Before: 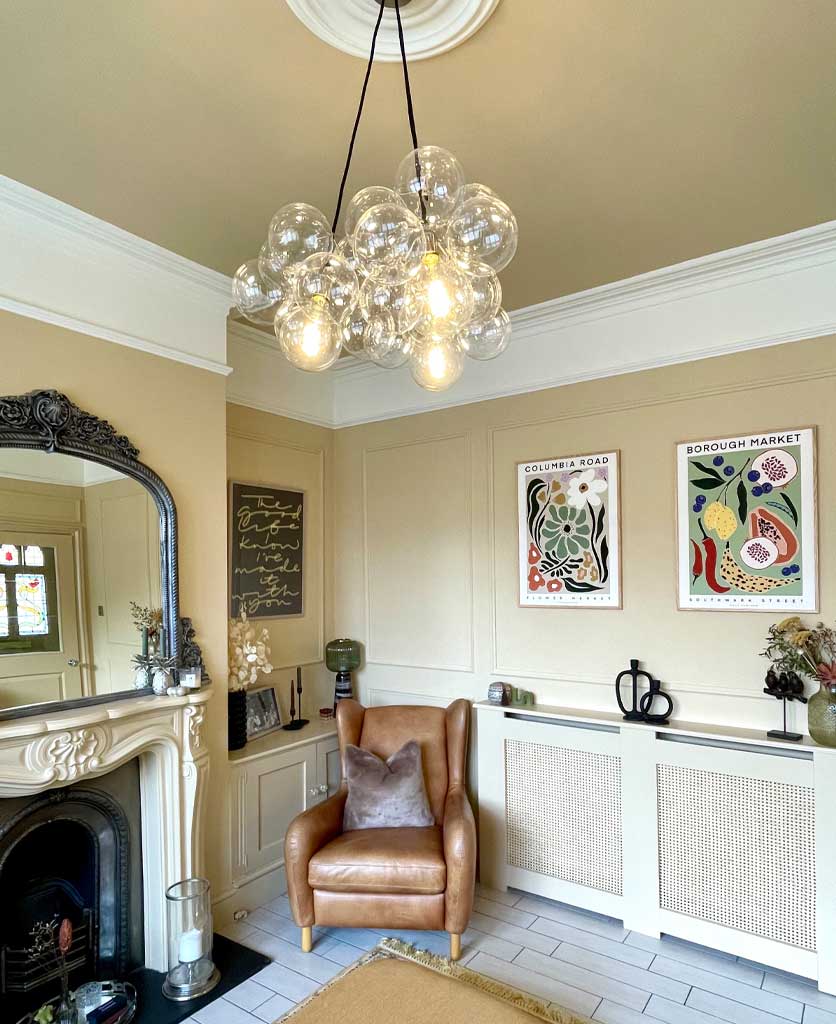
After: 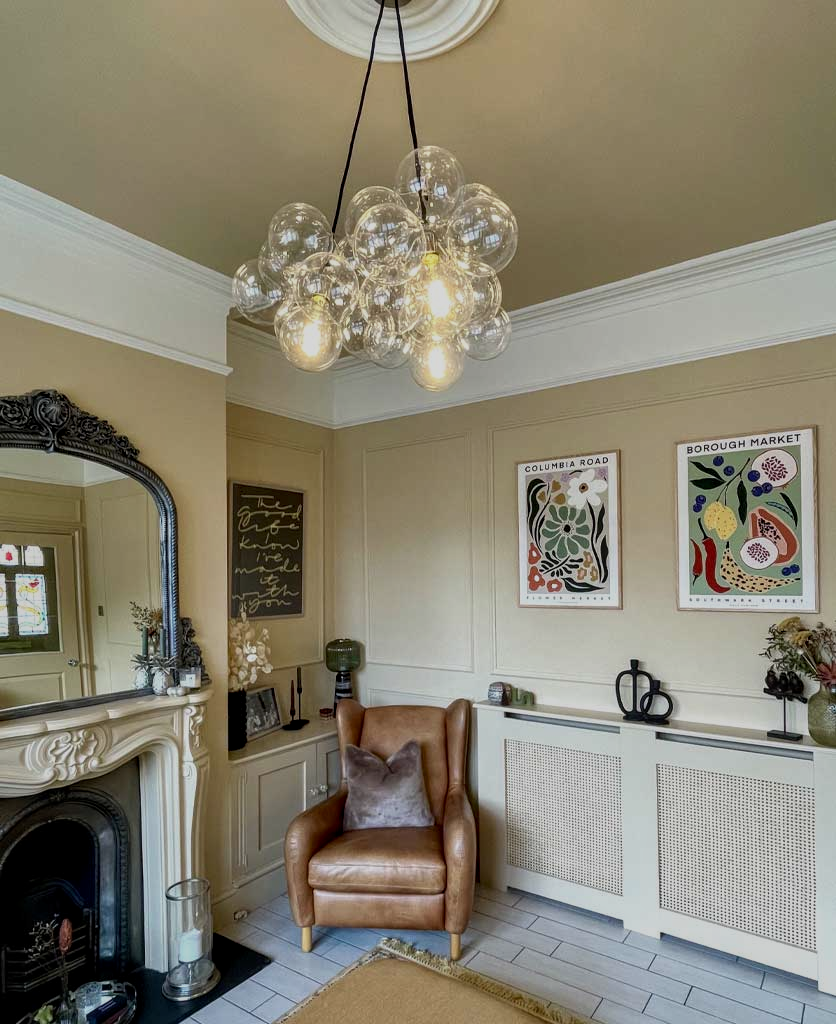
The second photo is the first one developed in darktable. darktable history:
local contrast: on, module defaults
exposure: black level correction 0, exposure -0.721 EV, compensate highlight preservation false
